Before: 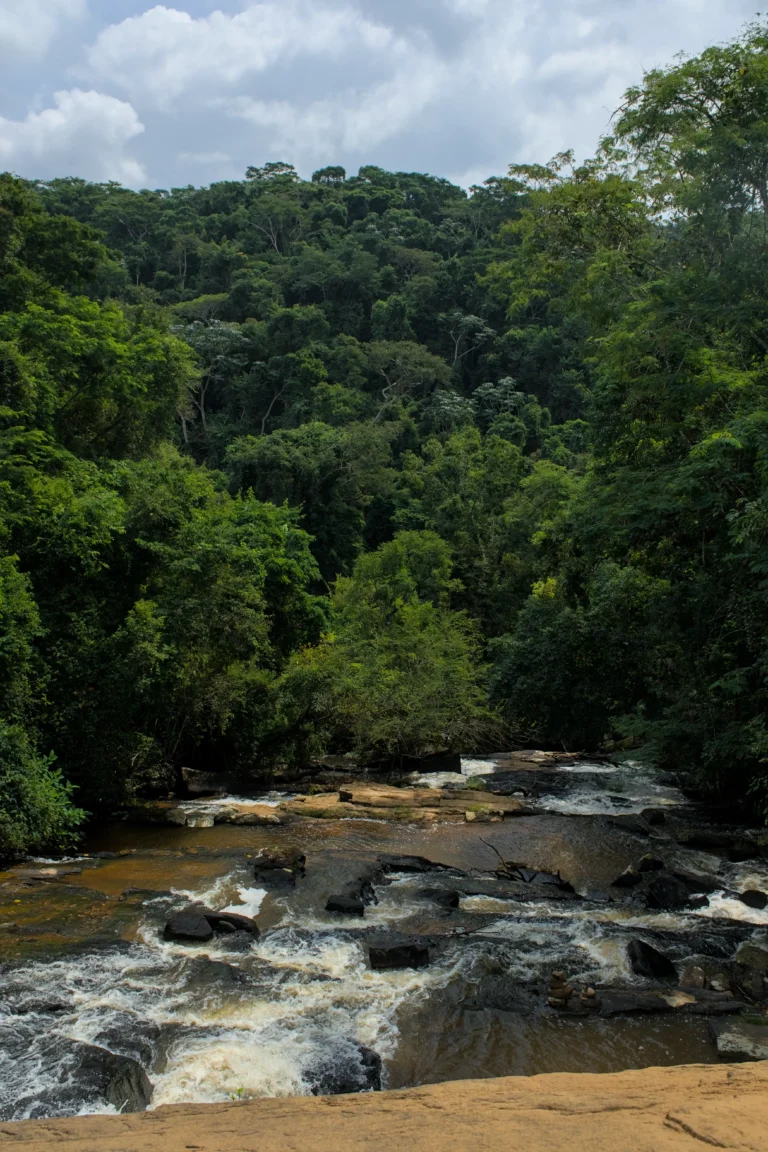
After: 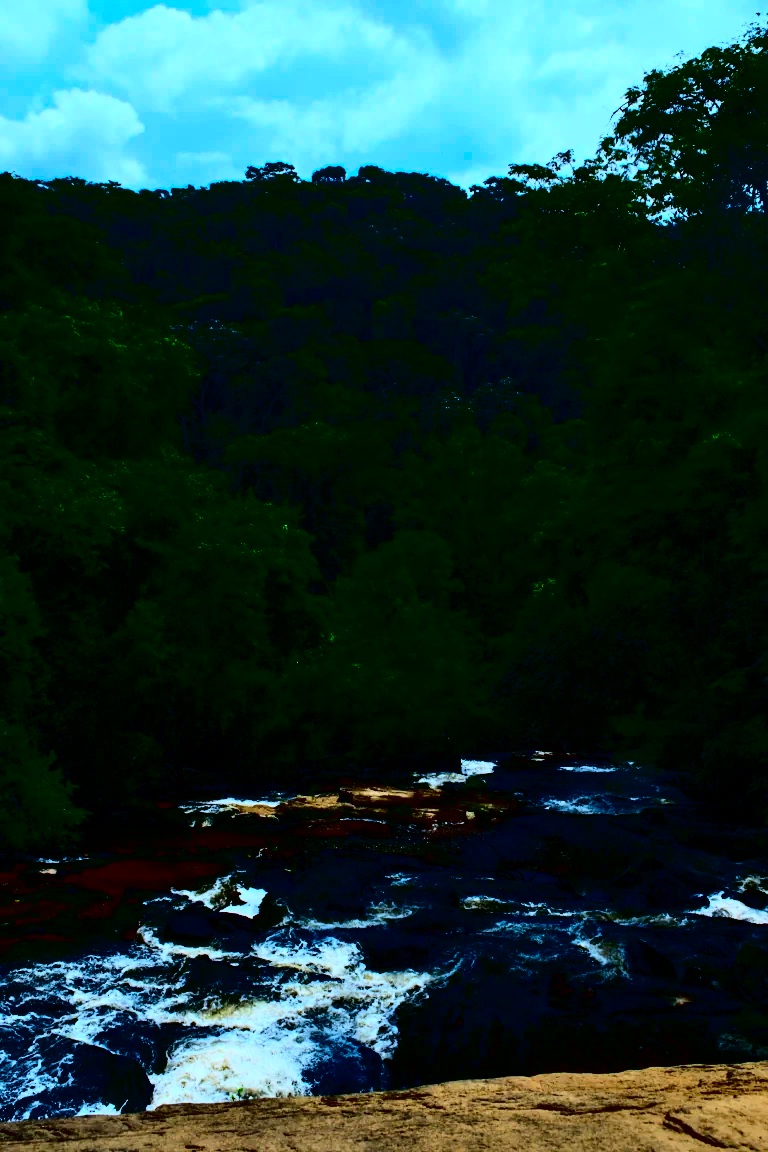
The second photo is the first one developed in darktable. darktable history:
contrast brightness saturation: contrast 0.768, brightness -0.983, saturation 0.999
color calibration: illuminant custom, x 0.388, y 0.387, temperature 3840.2 K
